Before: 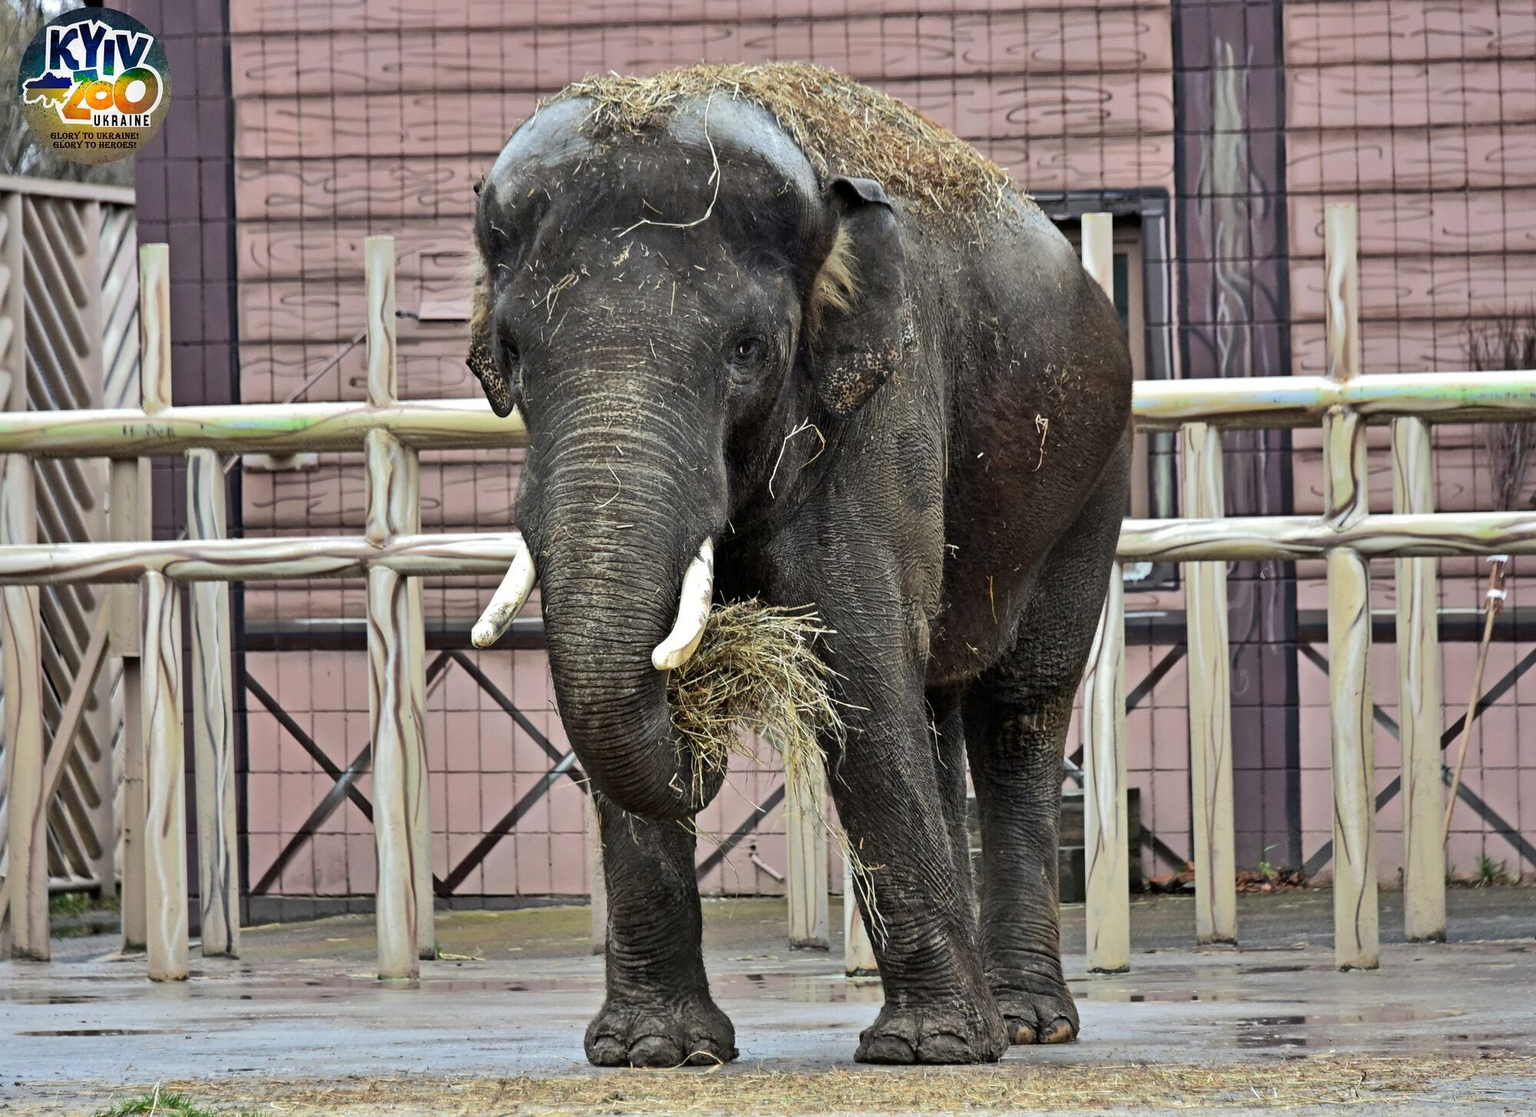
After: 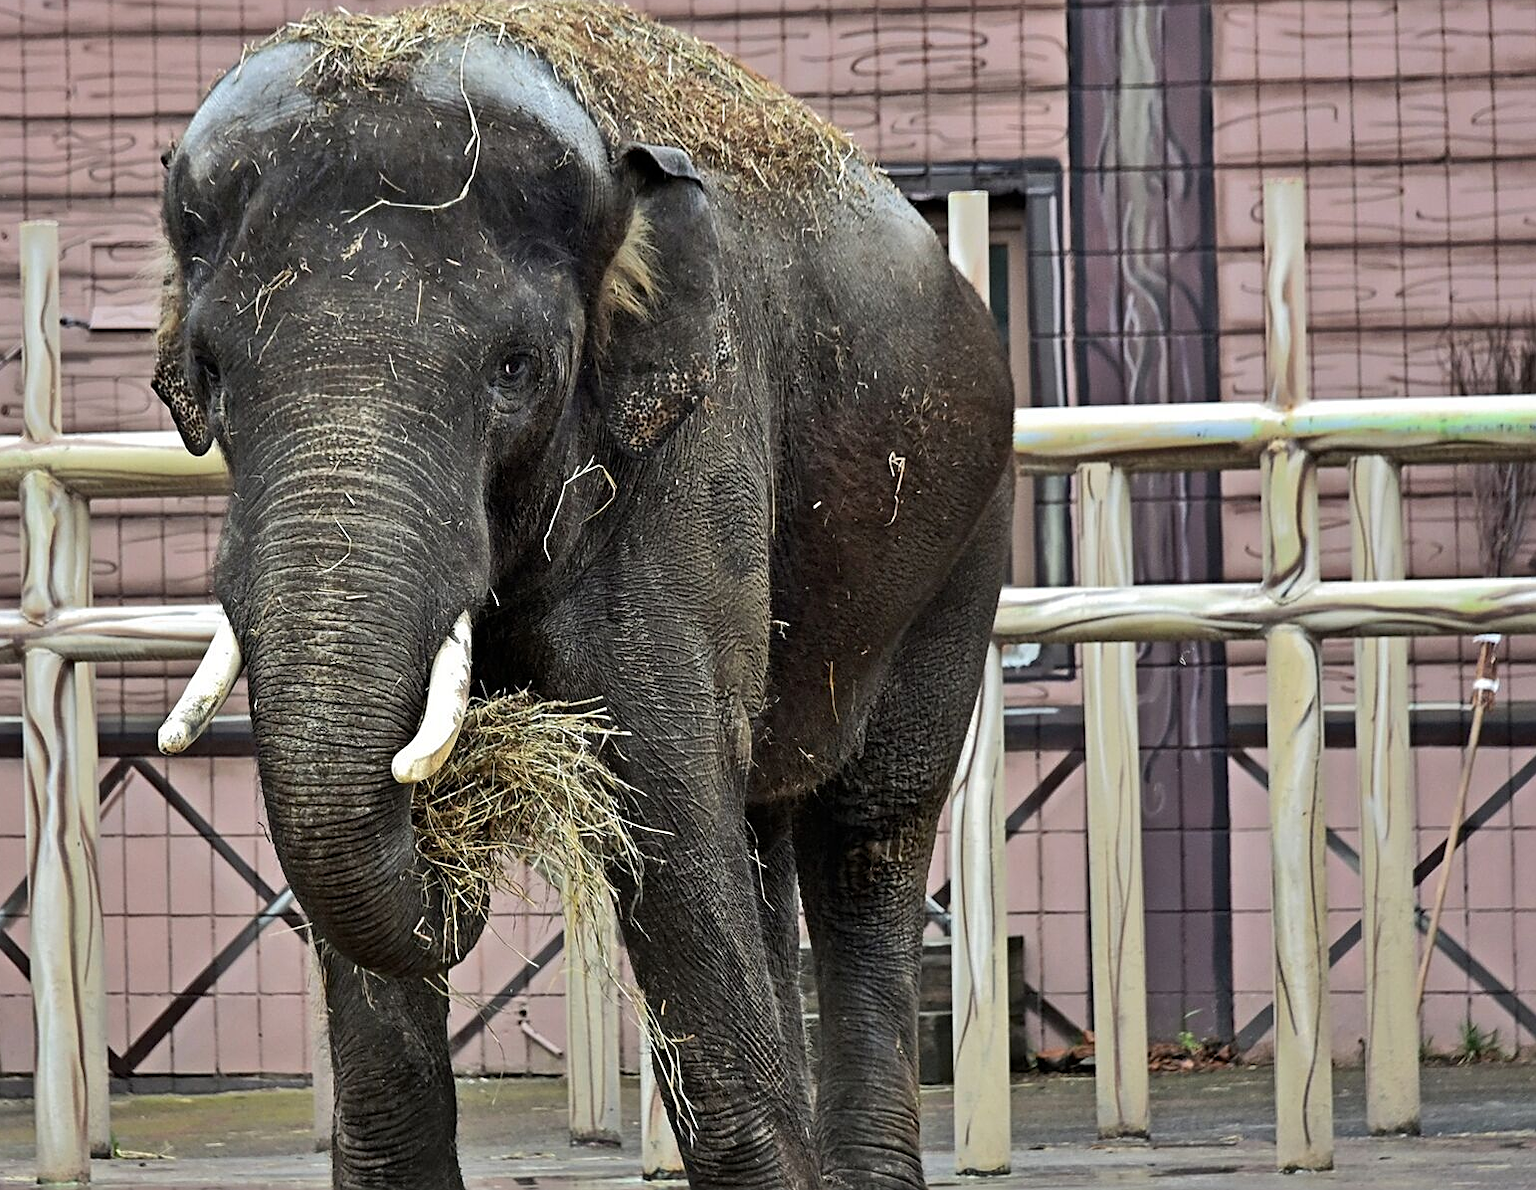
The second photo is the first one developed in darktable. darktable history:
crop: left 22.792%, top 5.906%, bottom 11.713%
sharpen: on, module defaults
